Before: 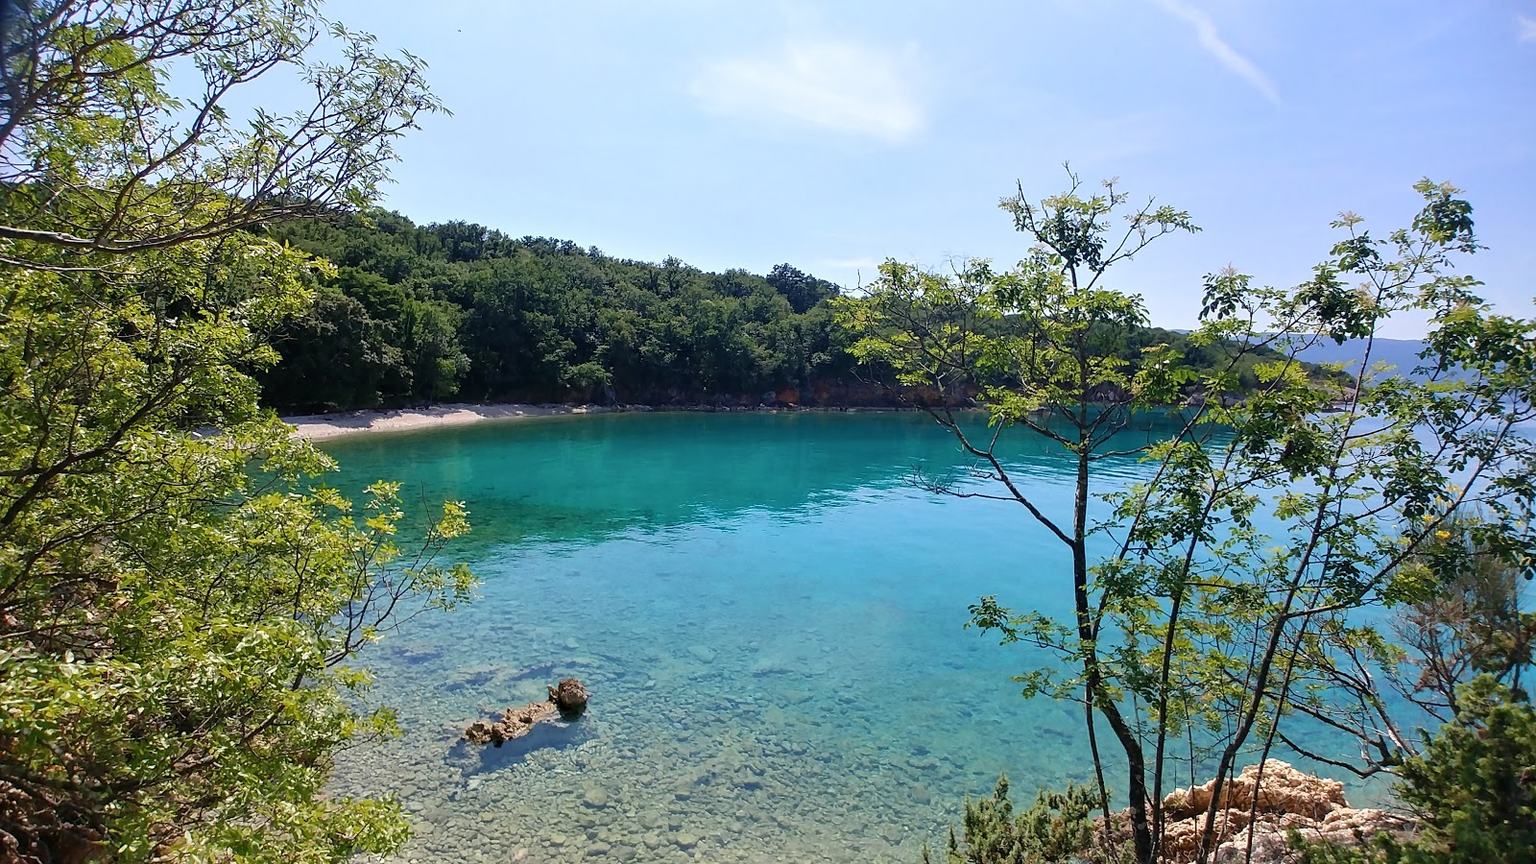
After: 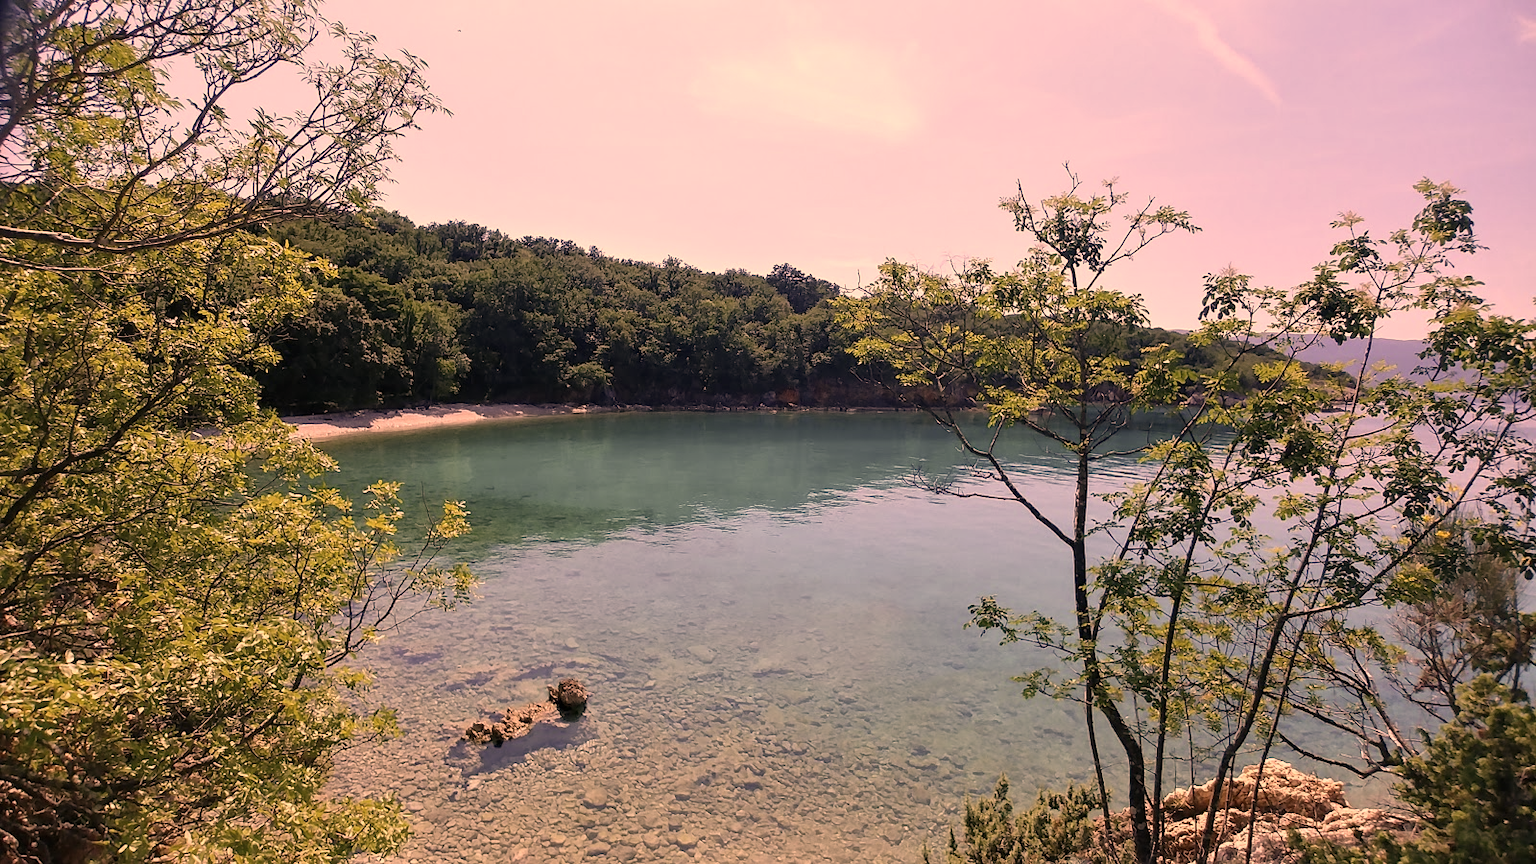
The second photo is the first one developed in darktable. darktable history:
color correction: highlights a* 39.99, highlights b* 39.87, saturation 0.686
